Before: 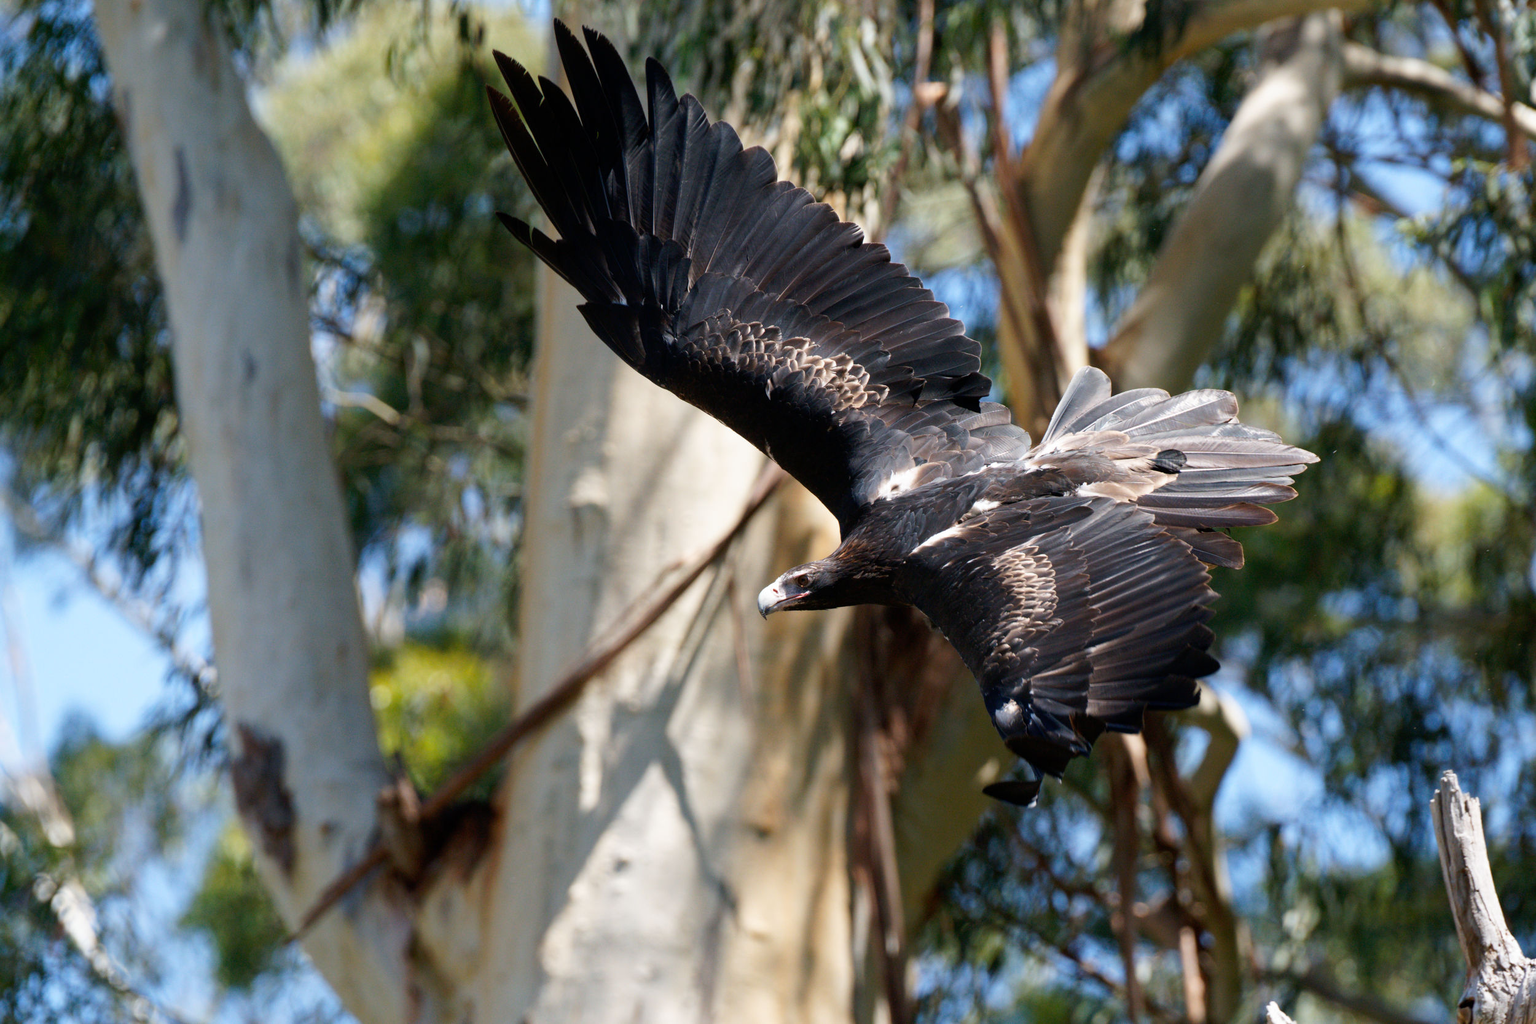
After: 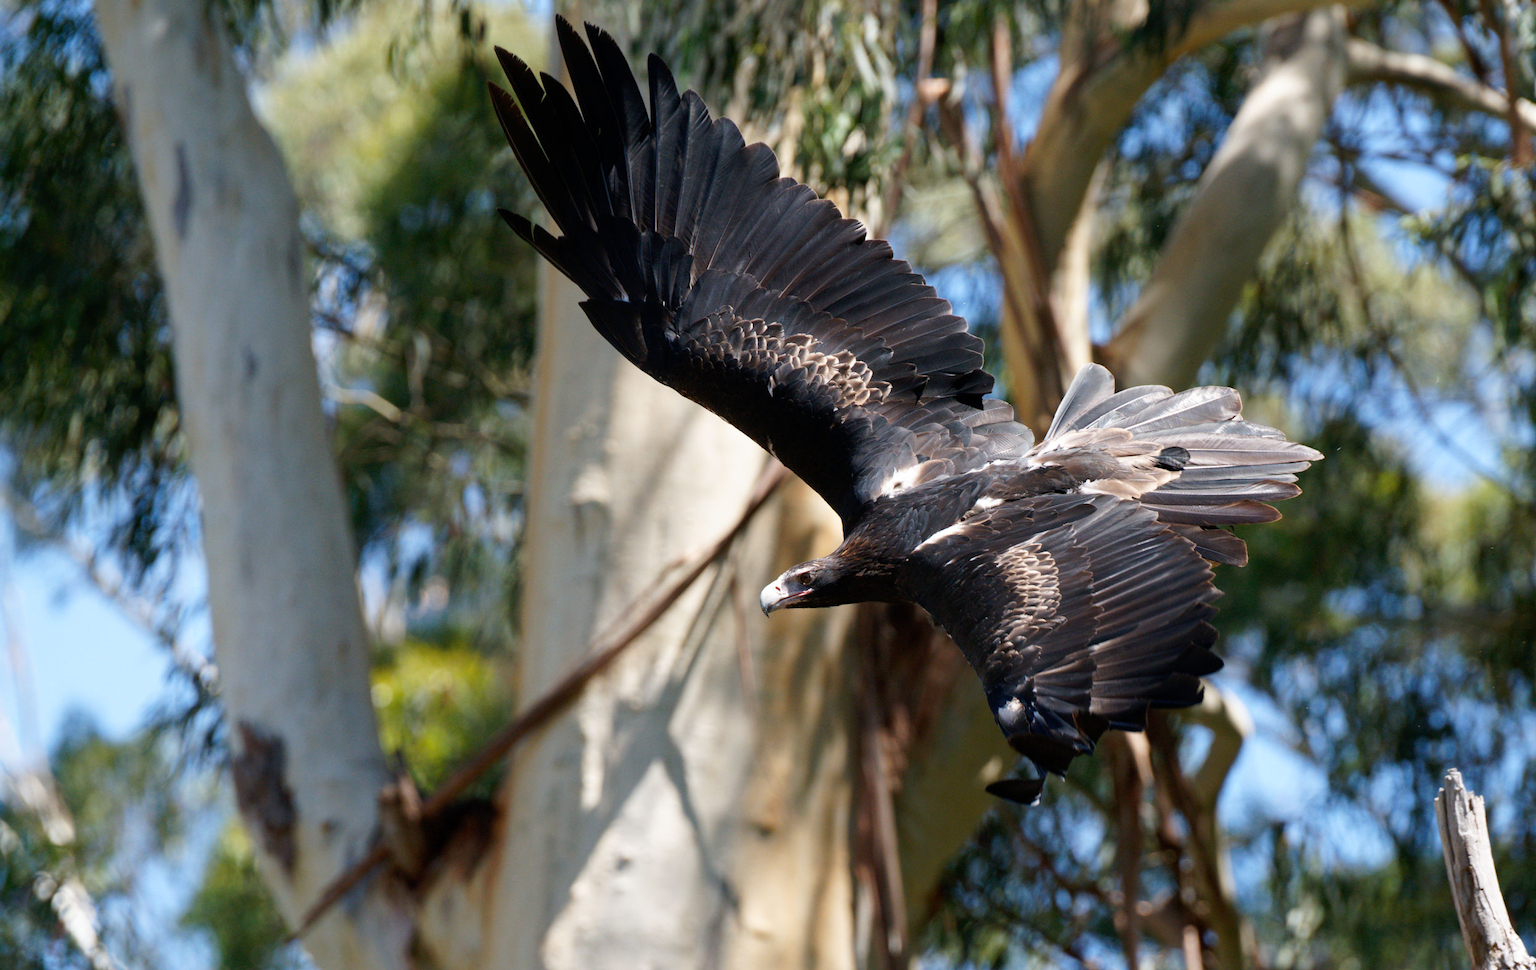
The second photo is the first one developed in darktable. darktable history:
tone equalizer: on, module defaults
crop: top 0.448%, right 0.264%, bottom 5.045%
